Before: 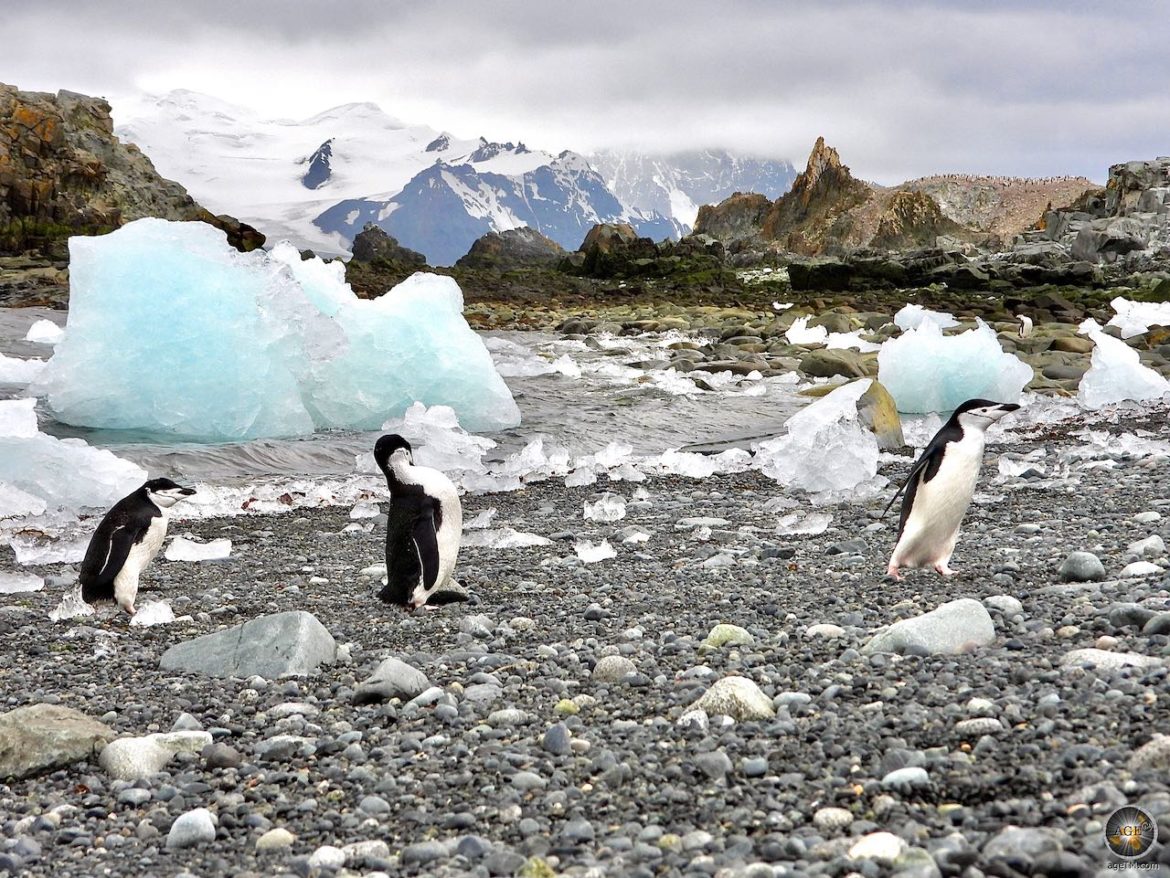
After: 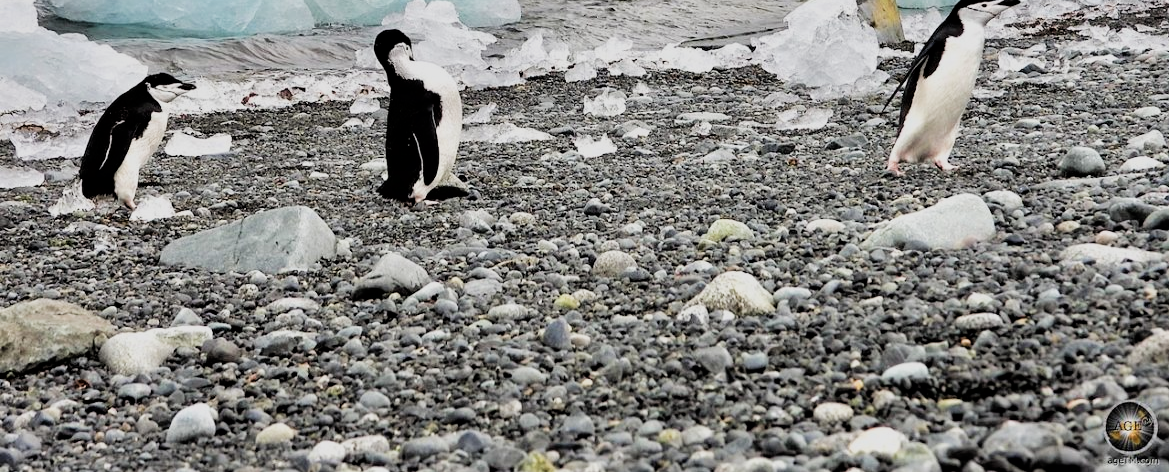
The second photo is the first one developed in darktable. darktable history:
shadows and highlights: shadows 22.7, highlights -48.71, soften with gaussian
crop and rotate: top 46.237%
tone equalizer: on, module defaults
contrast equalizer: y [[0.5, 0.5, 0.472, 0.5, 0.5, 0.5], [0.5 ×6], [0.5 ×6], [0 ×6], [0 ×6]]
filmic rgb: black relative exposure -5 EV, hardness 2.88, contrast 1.3, highlights saturation mix -30%
